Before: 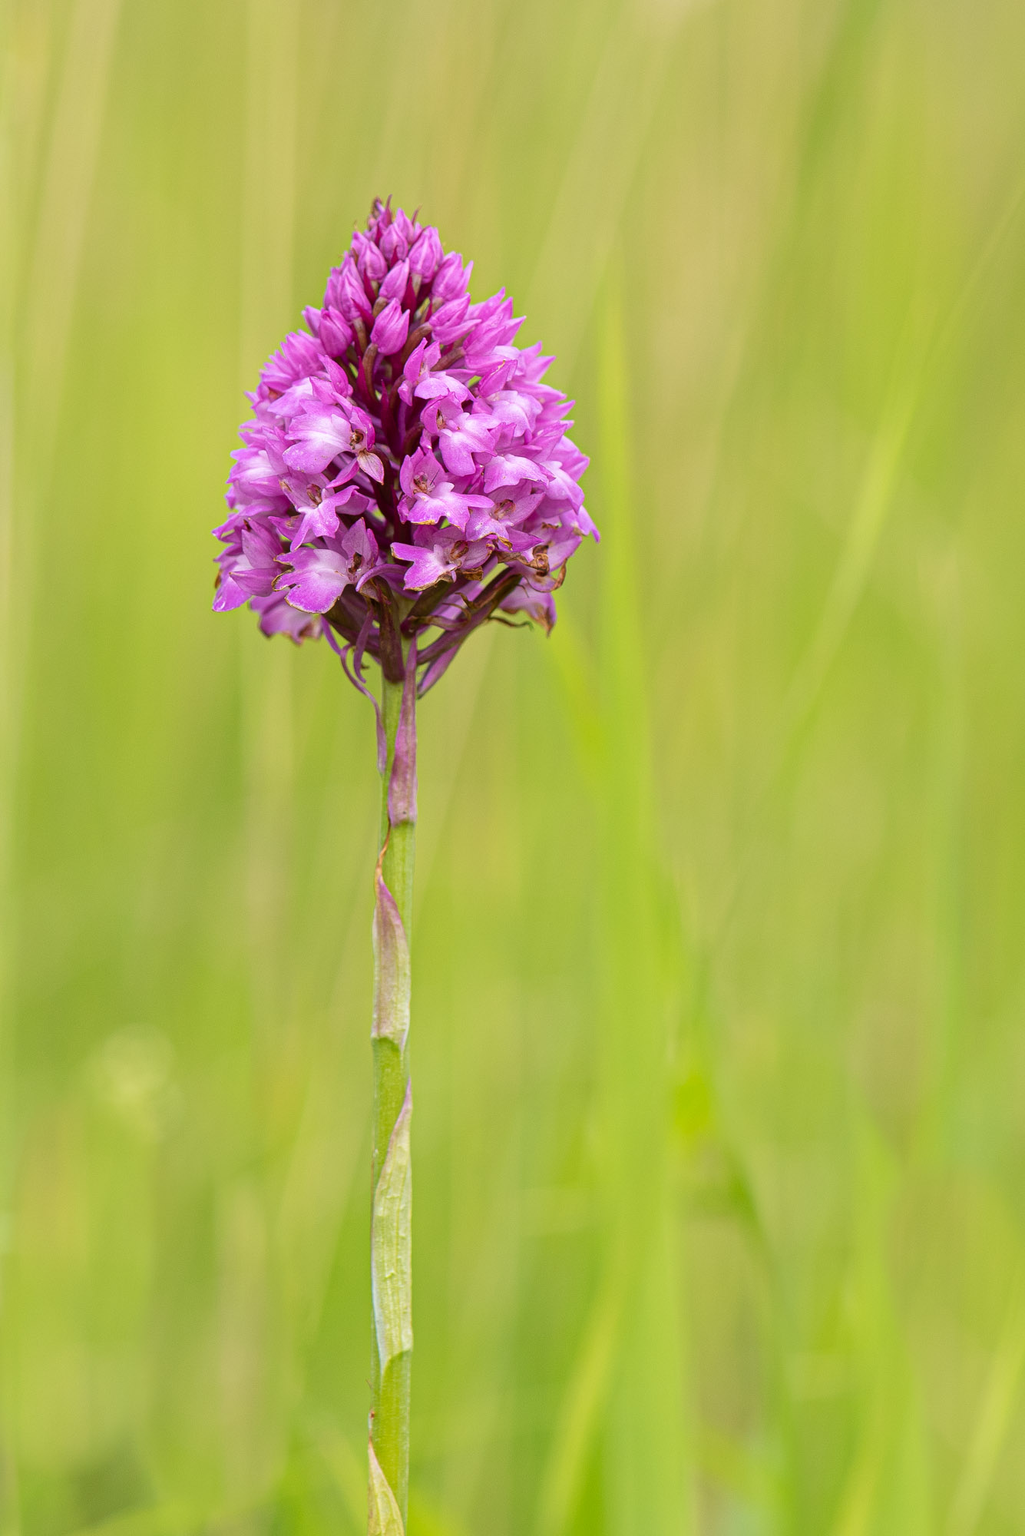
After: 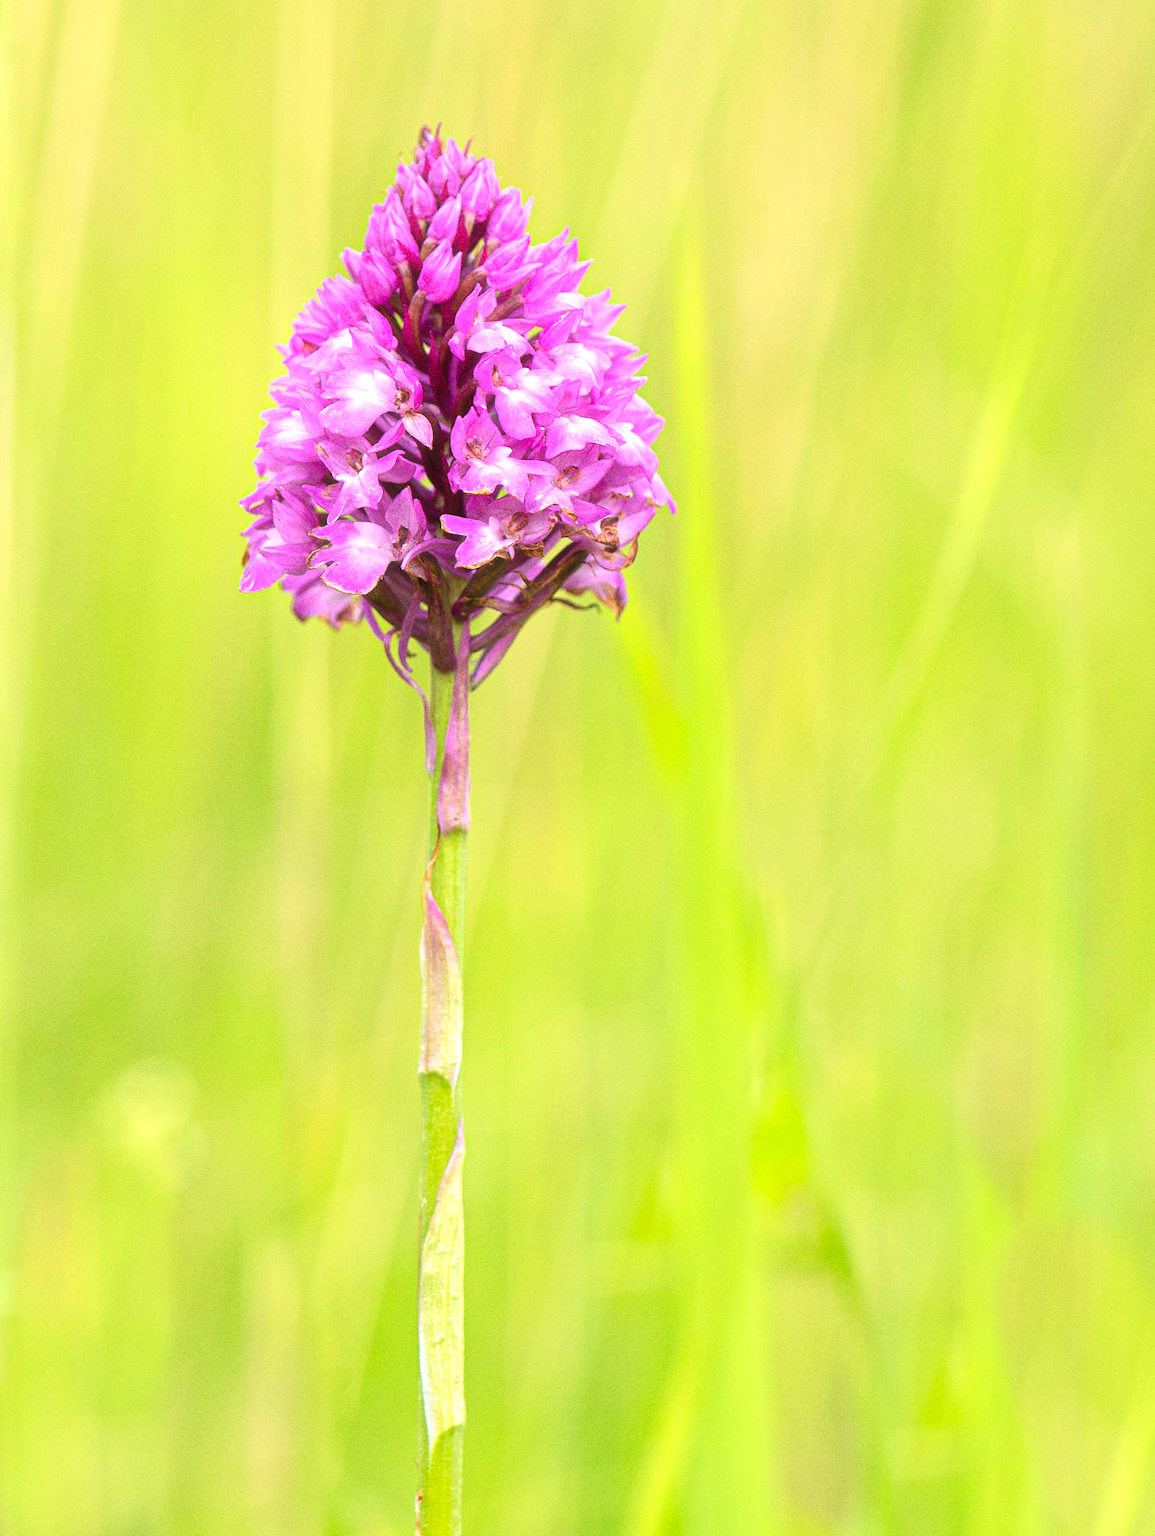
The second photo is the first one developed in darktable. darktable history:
levels: levels [0.026, 0.507, 0.987]
exposure: exposure 0.669 EV, compensate highlight preservation false
crop and rotate: top 5.609%, bottom 5.609%
grain: strength 26%
haze removal: strength -0.1, adaptive false
contrast brightness saturation: contrast 0.03, brightness 0.06, saturation 0.13
